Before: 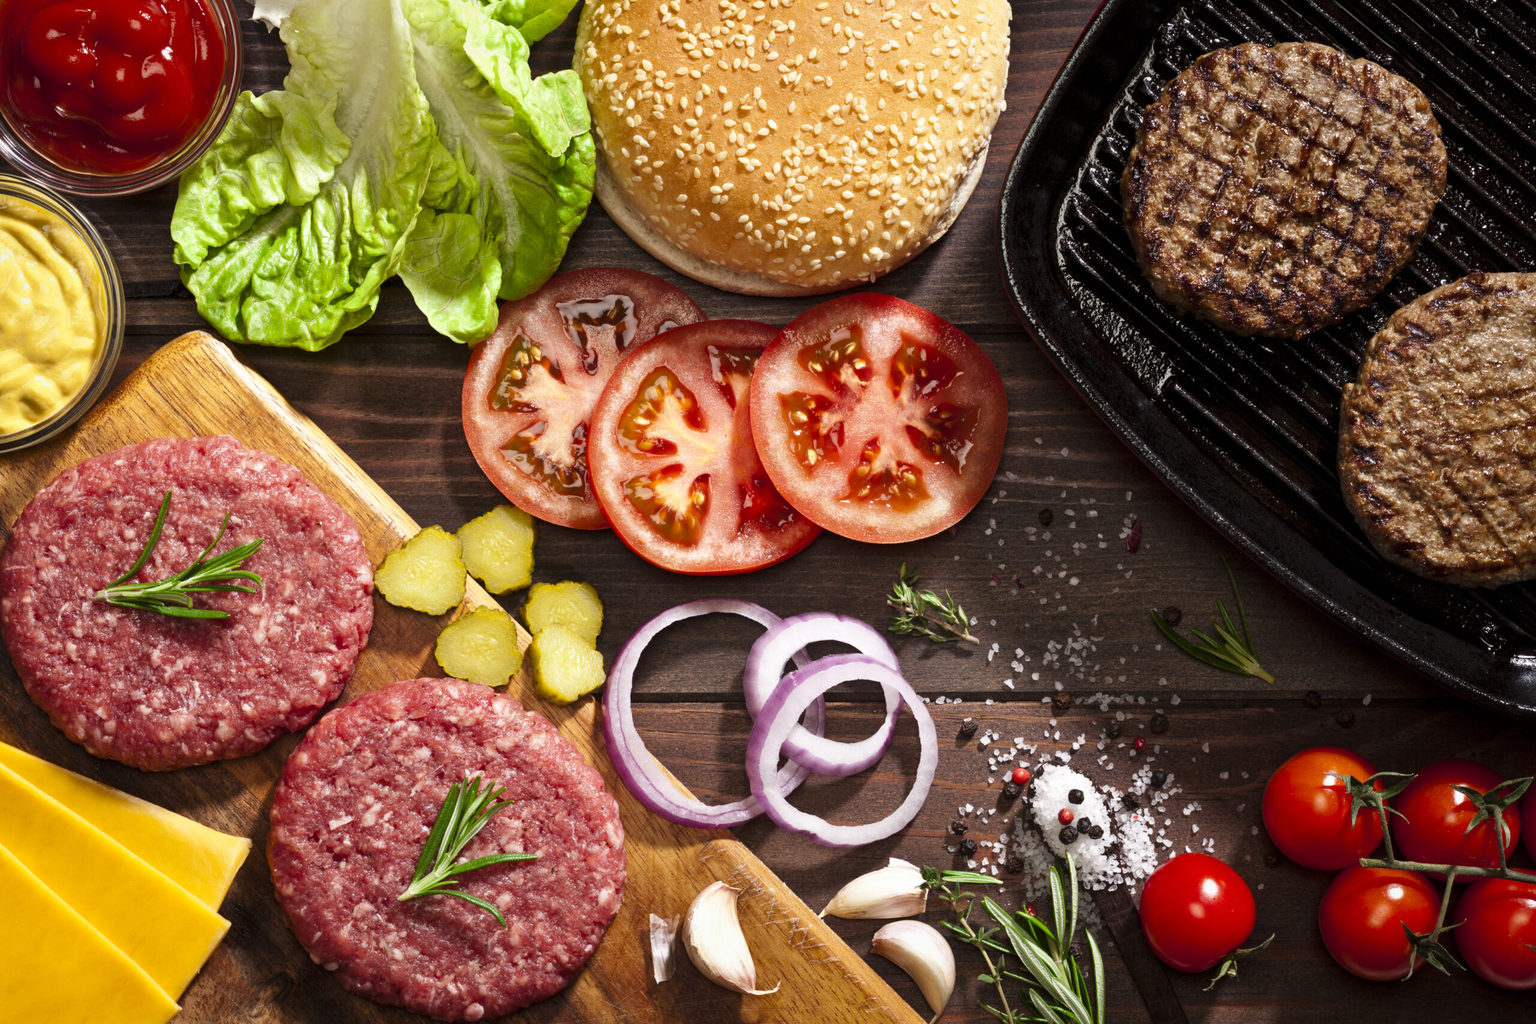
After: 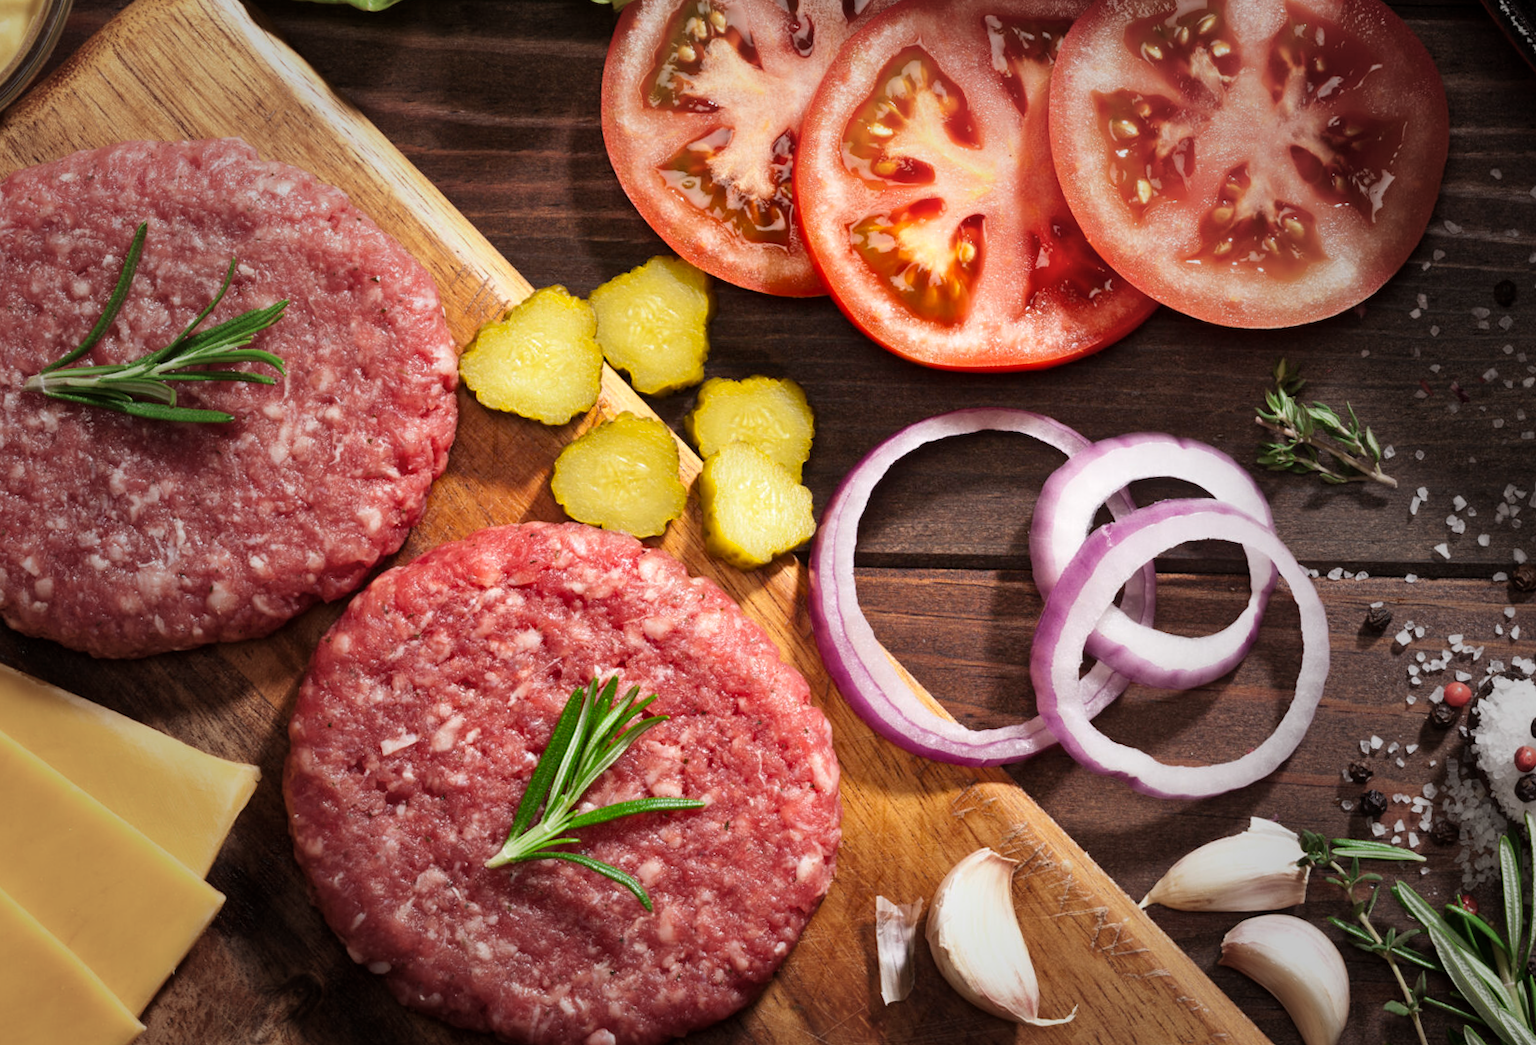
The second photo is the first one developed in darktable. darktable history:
crop and rotate: angle -1.22°, left 3.629%, top 32.188%, right 29.96%
vignetting: fall-off start 39.64%, fall-off radius 41.05%, brightness -0.413, saturation -0.307, unbound false
